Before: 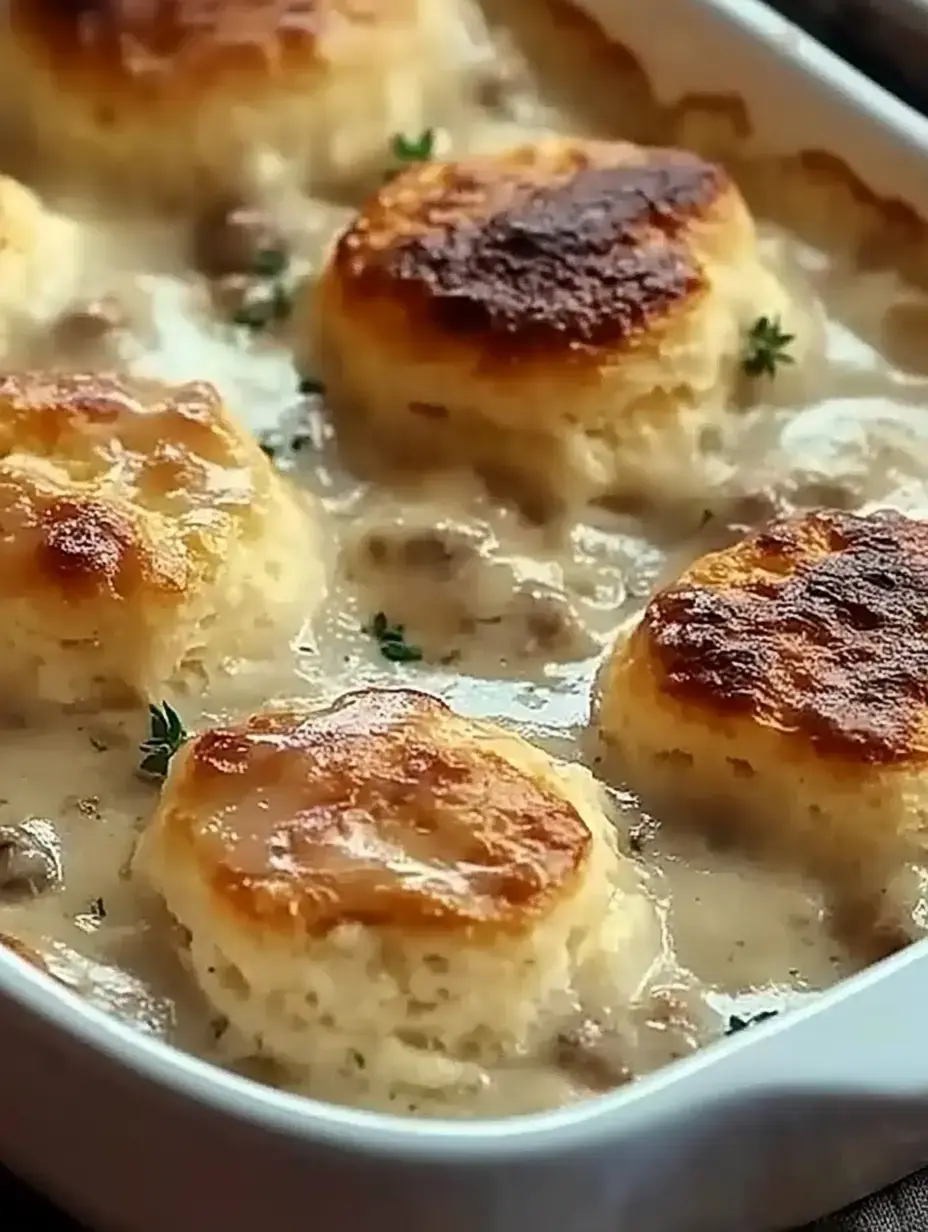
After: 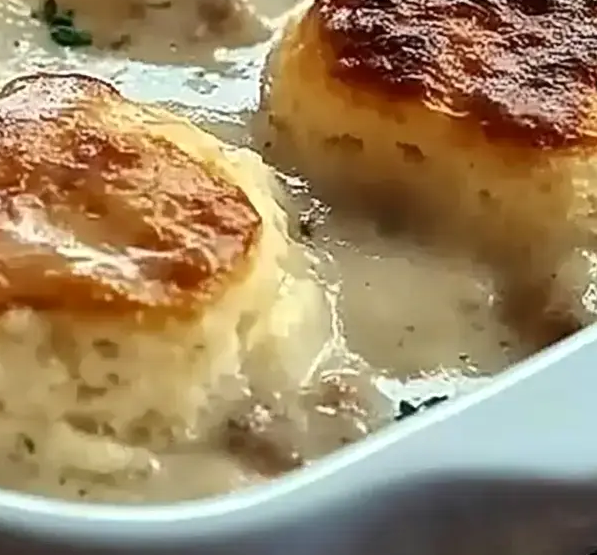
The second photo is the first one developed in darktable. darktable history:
exposure: exposure 0.082 EV, compensate highlight preservation false
crop and rotate: left 35.659%, top 49.973%, bottom 4.93%
shadows and highlights: soften with gaussian
local contrast: mode bilateral grid, contrast 21, coarseness 50, detail 102%, midtone range 0.2
